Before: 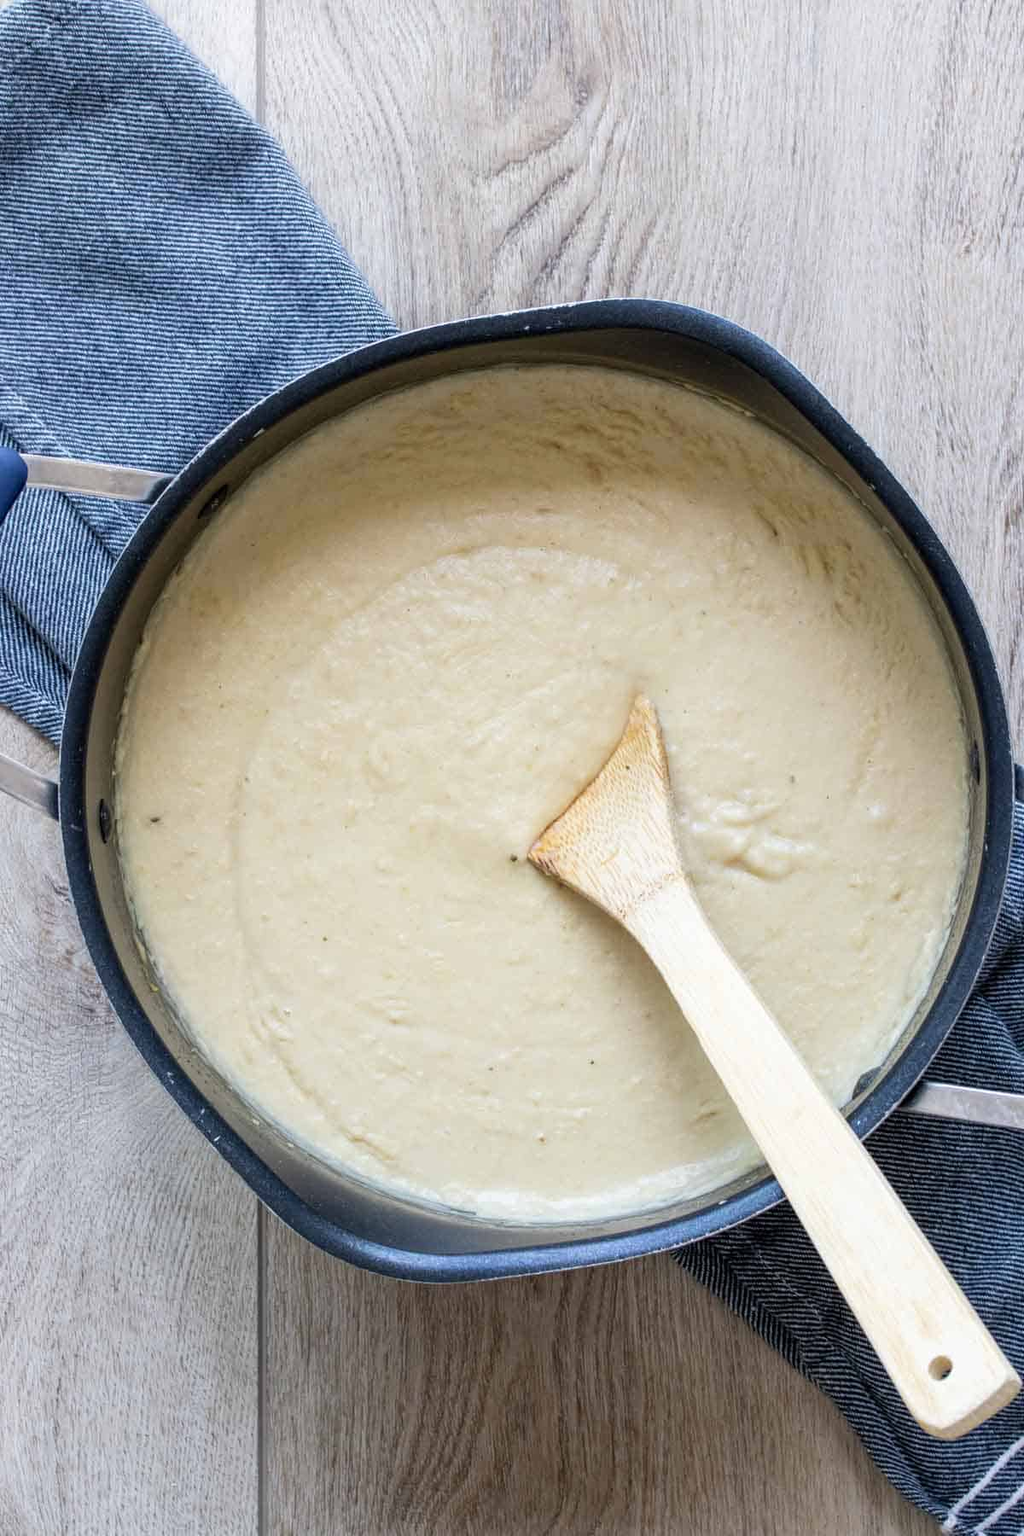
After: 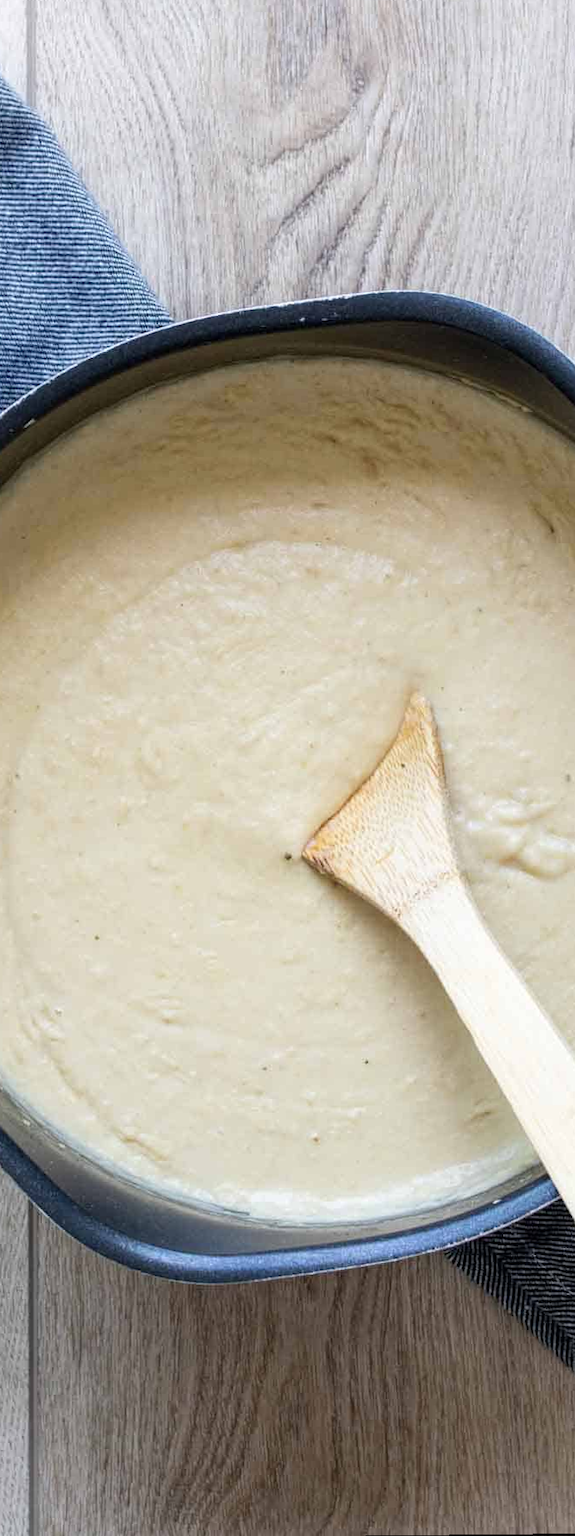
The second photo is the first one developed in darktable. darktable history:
rotate and perspective: rotation 0.174°, lens shift (vertical) 0.013, lens shift (horizontal) 0.019, shear 0.001, automatic cropping original format, crop left 0.007, crop right 0.991, crop top 0.016, crop bottom 0.997
crop and rotate: left 22.516%, right 21.234%
